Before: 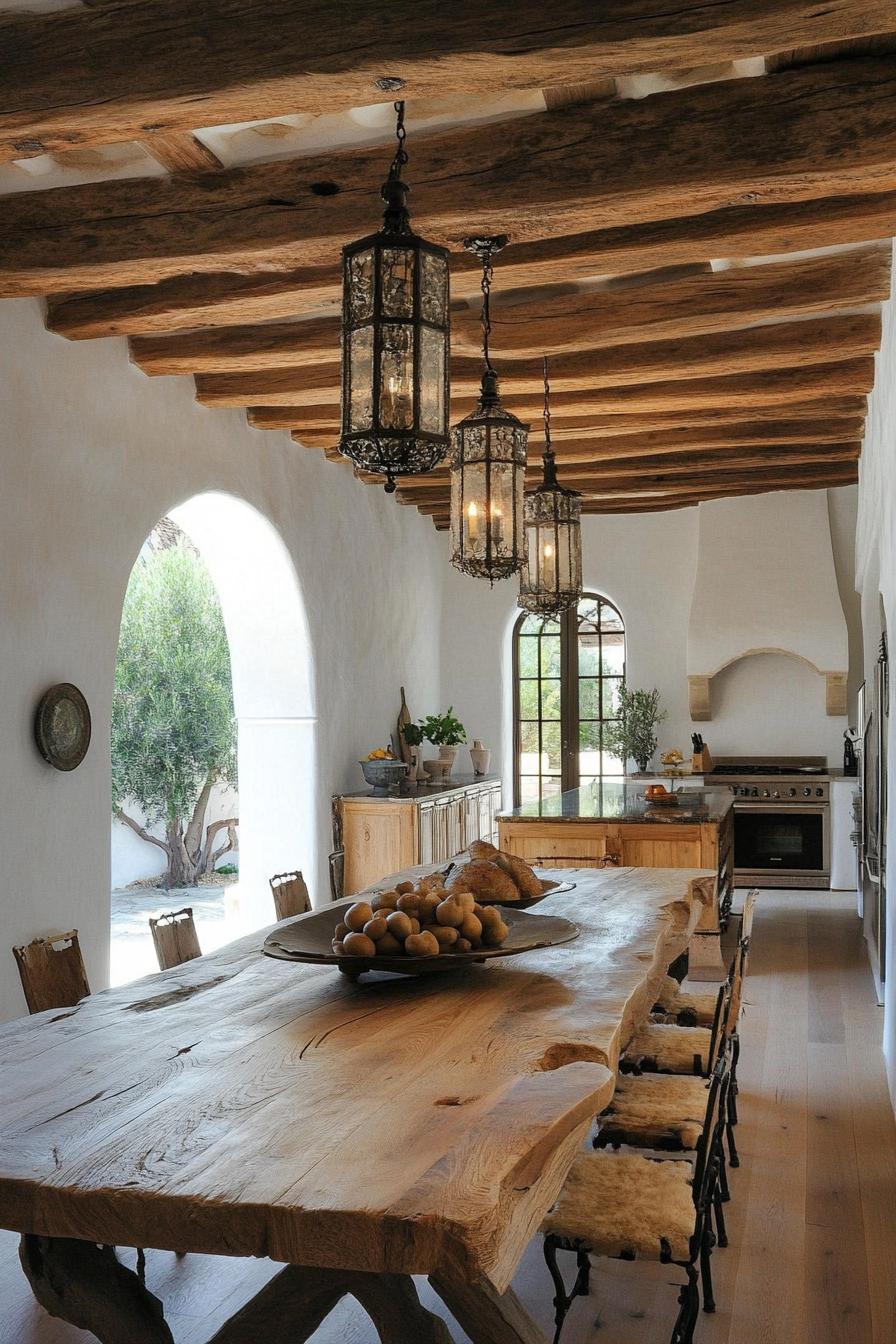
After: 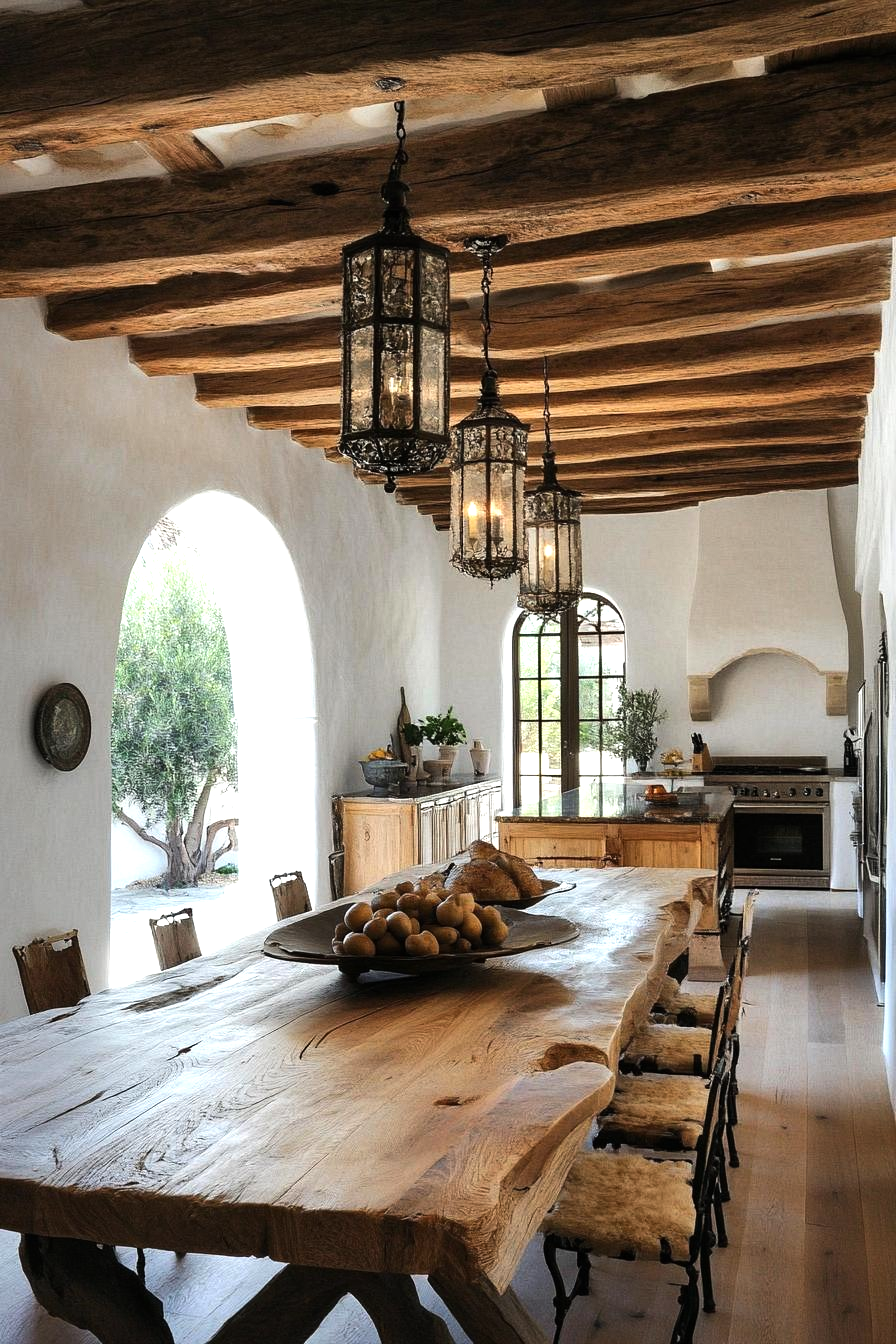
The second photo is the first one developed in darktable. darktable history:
tone equalizer: -8 EV -0.747 EV, -7 EV -0.703 EV, -6 EV -0.598 EV, -5 EV -0.382 EV, -3 EV 0.366 EV, -2 EV 0.6 EV, -1 EV 0.7 EV, +0 EV 0.75 EV, edges refinement/feathering 500, mask exposure compensation -1.57 EV, preserve details no
